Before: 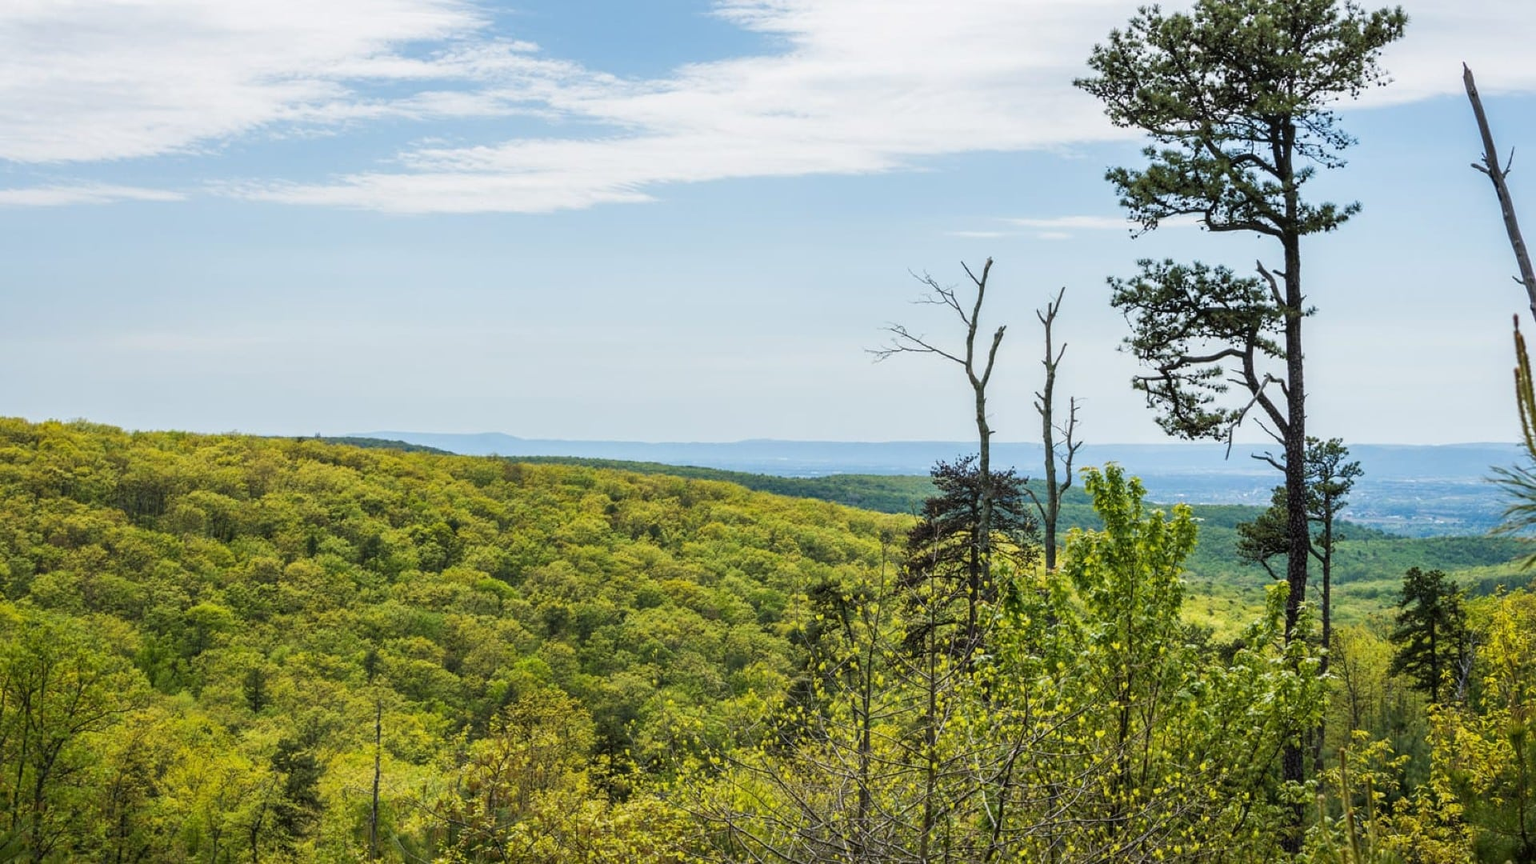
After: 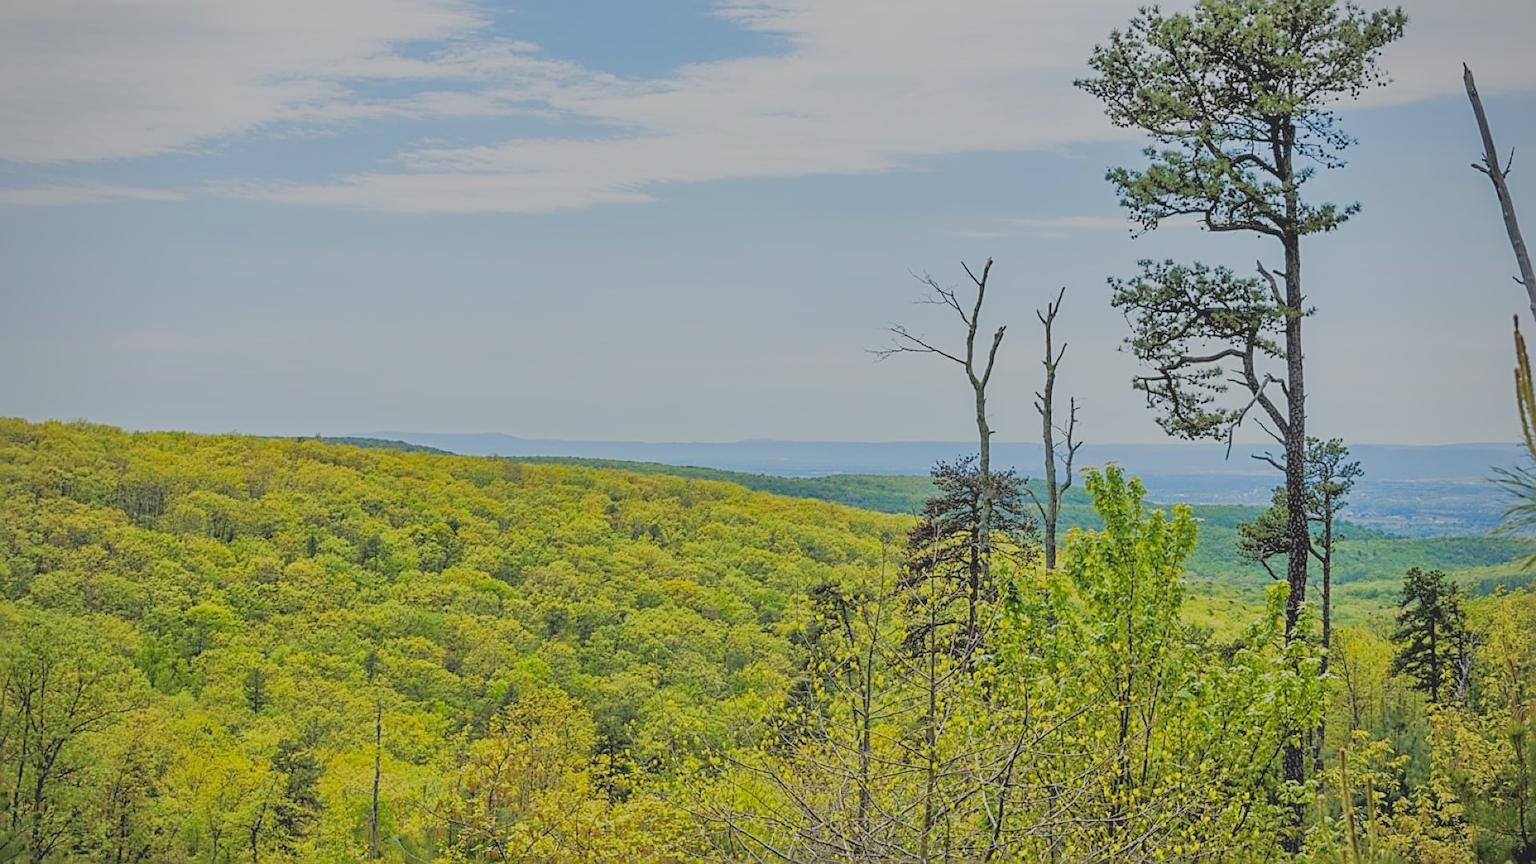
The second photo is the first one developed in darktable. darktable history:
tone equalizer: -7 EV 0.15 EV, -6 EV 0.6 EV, -5 EV 1.15 EV, -4 EV 1.33 EV, -3 EV 1.15 EV, -2 EV 0.6 EV, -1 EV 0.15 EV, mask exposure compensation -0.5 EV
contrast brightness saturation: contrast -0.28
vignetting: fall-off radius 81.94%
filmic rgb: black relative exposure -7.65 EV, white relative exposure 4.56 EV, hardness 3.61
sharpen: radius 2.676, amount 0.669
